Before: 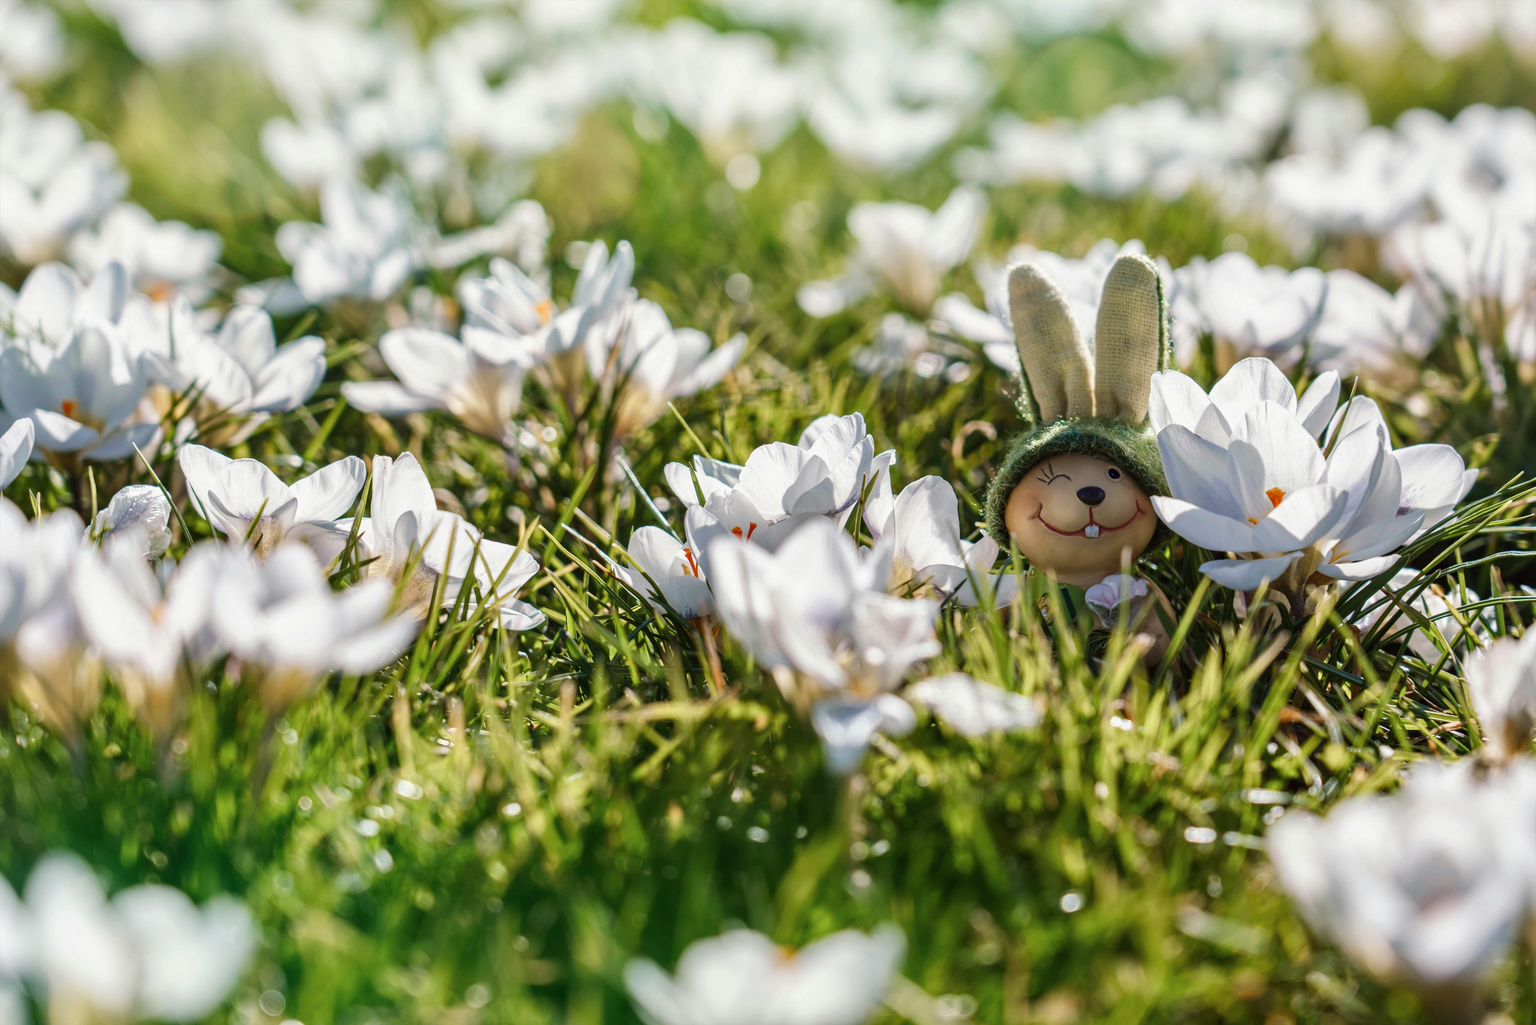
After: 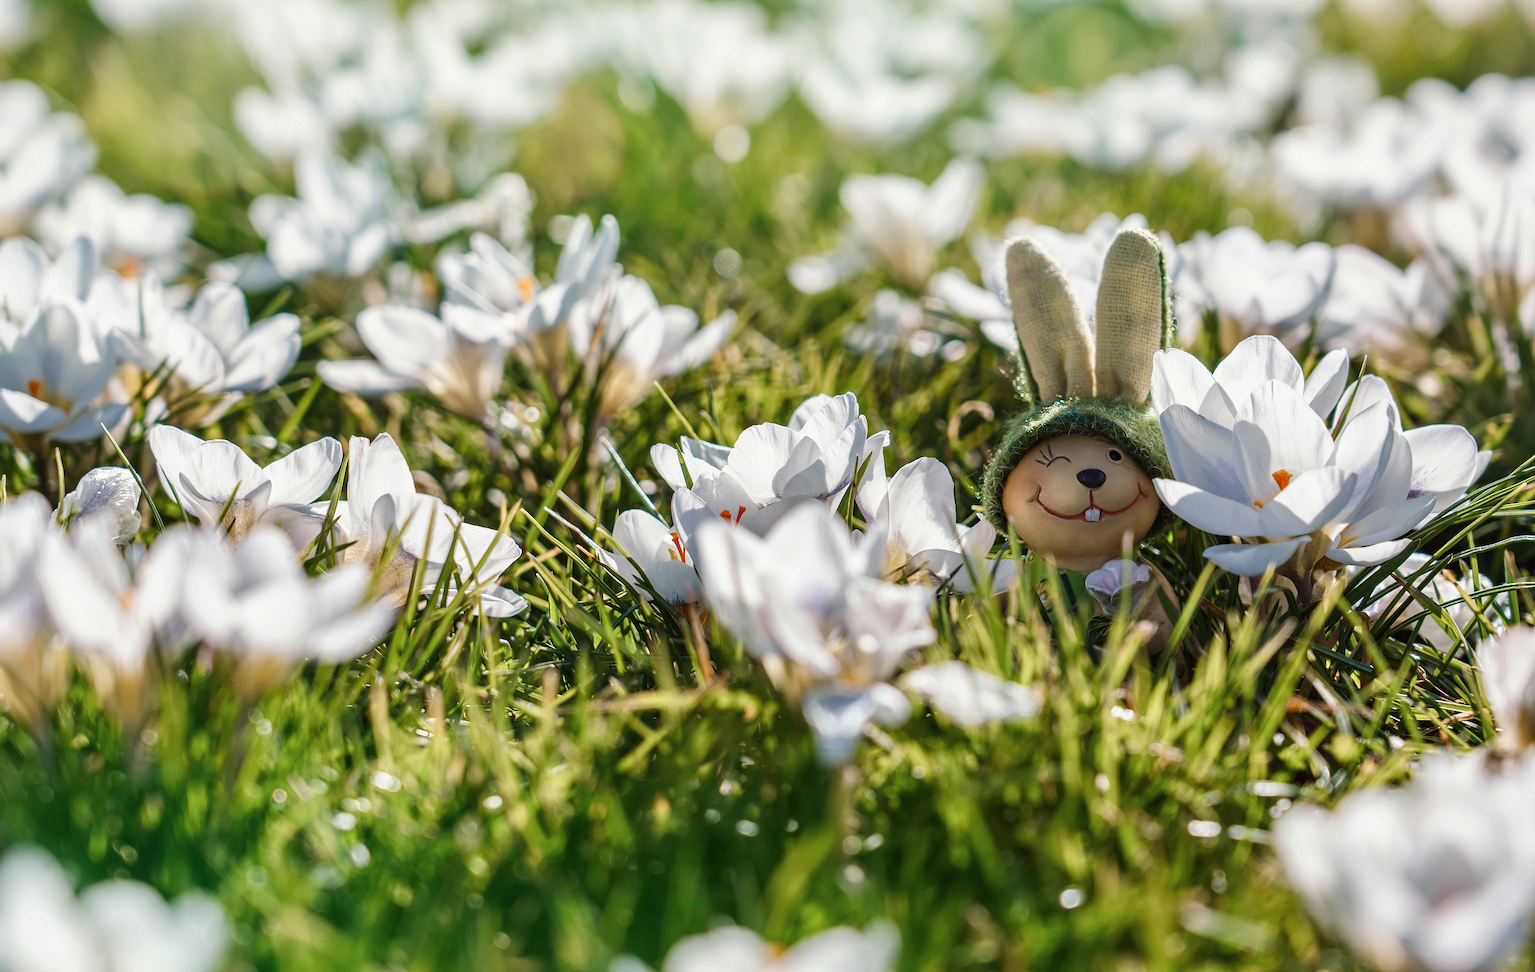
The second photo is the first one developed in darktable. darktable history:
crop: left 2.286%, top 3.244%, right 0.921%, bottom 4.851%
sharpen: on, module defaults
